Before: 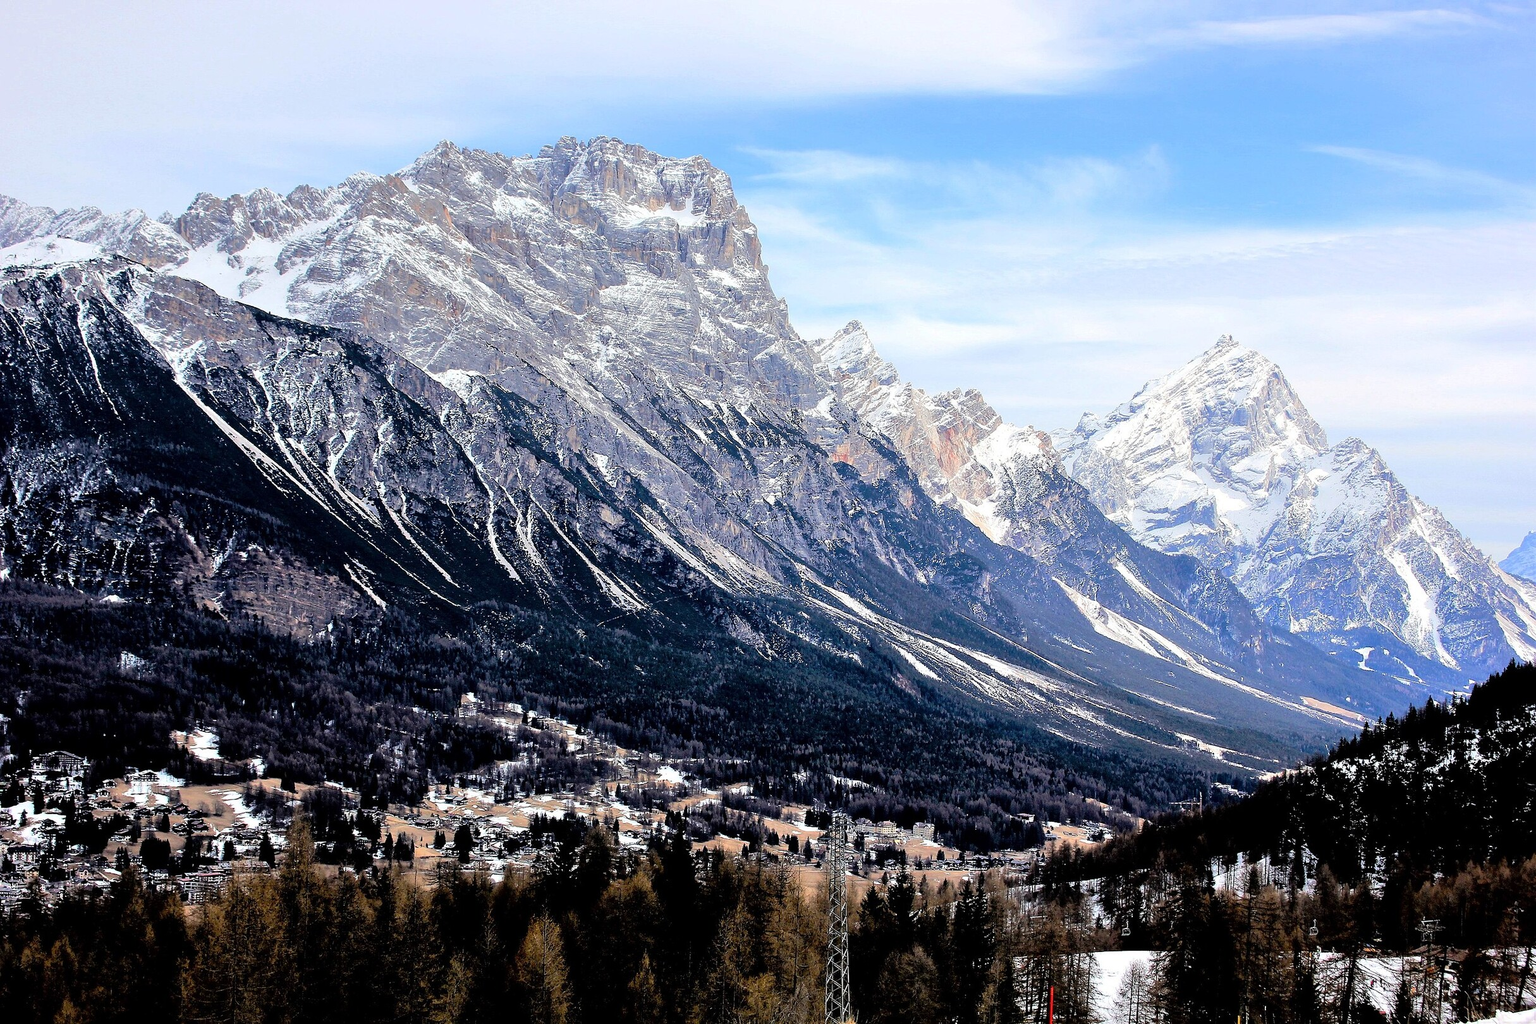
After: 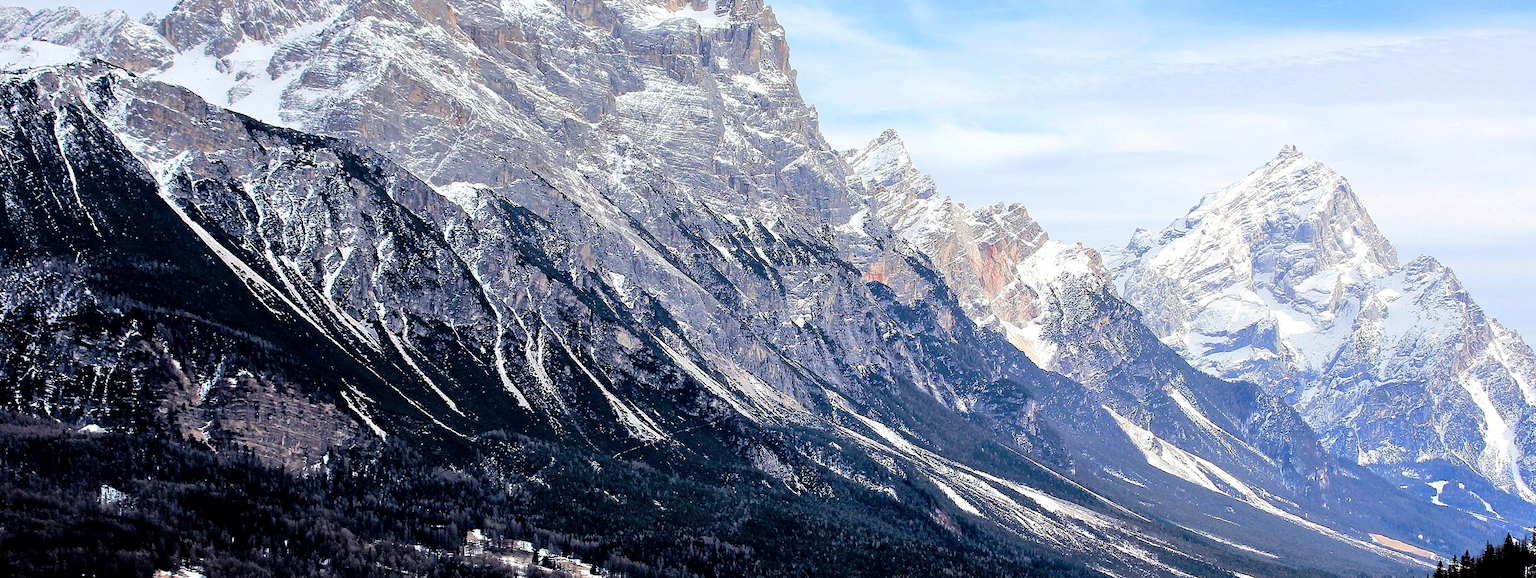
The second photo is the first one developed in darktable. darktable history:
crop: left 1.81%, top 19.616%, right 5.168%, bottom 27.834%
